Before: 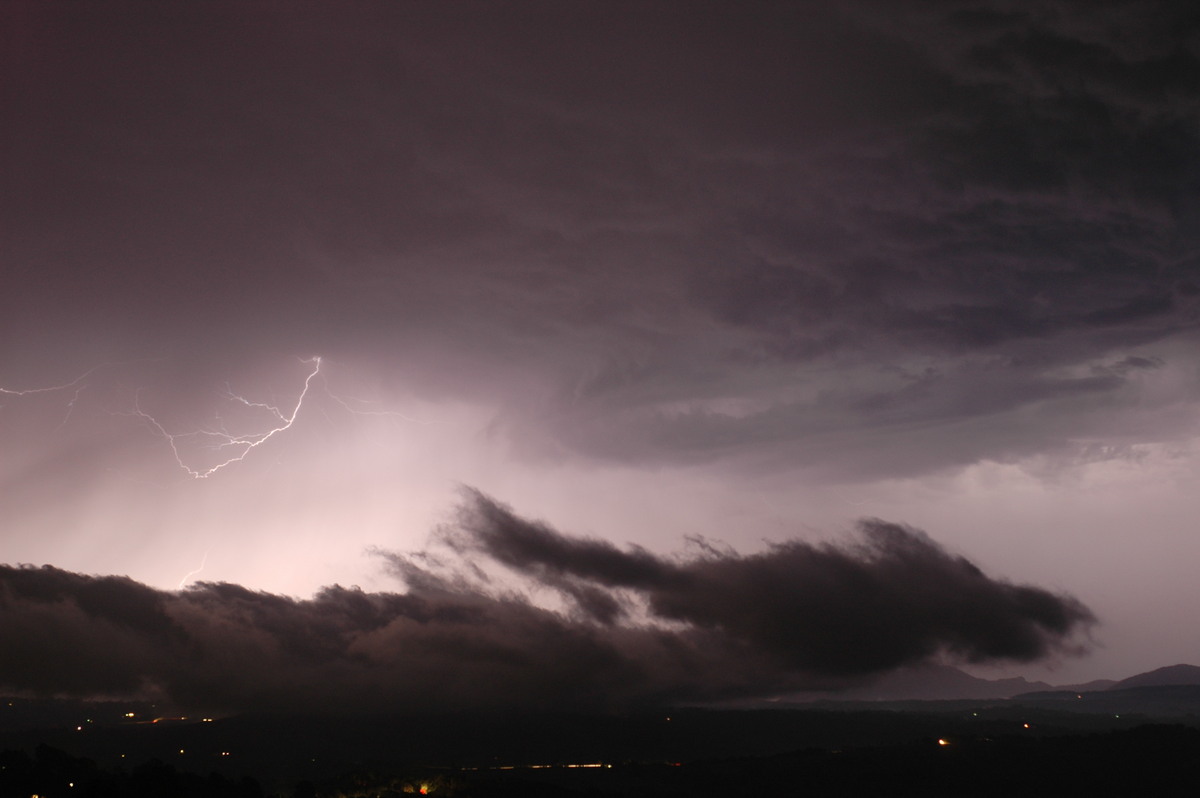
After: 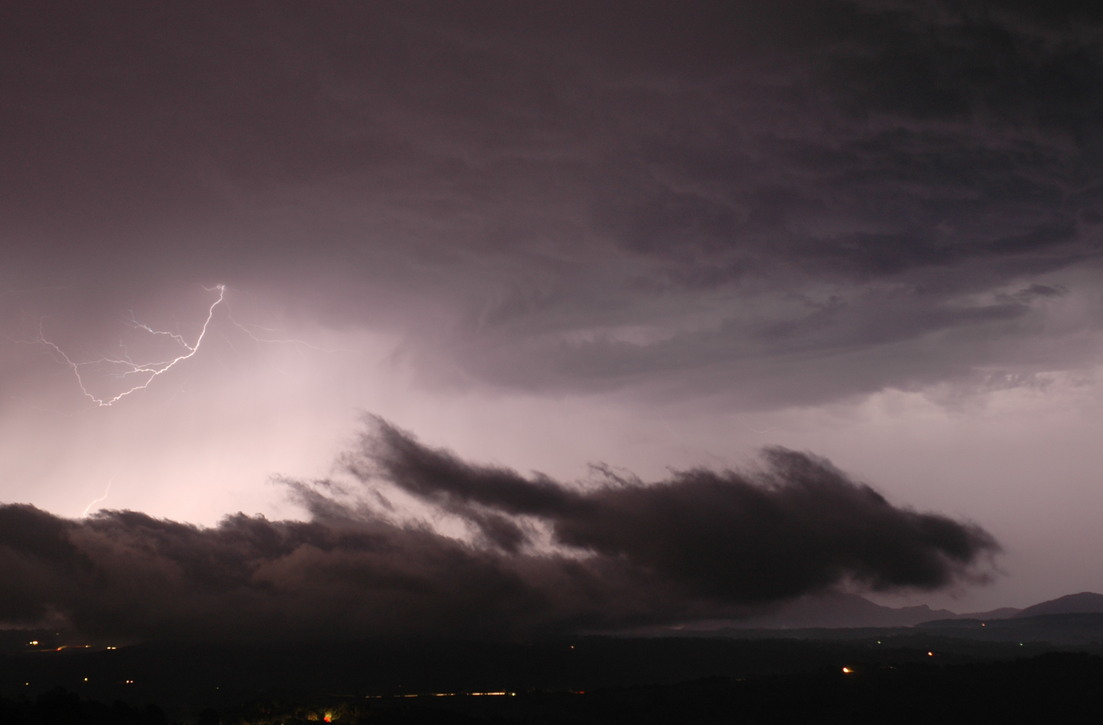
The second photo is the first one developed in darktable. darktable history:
crop and rotate: left 8.005%, top 9.136%
